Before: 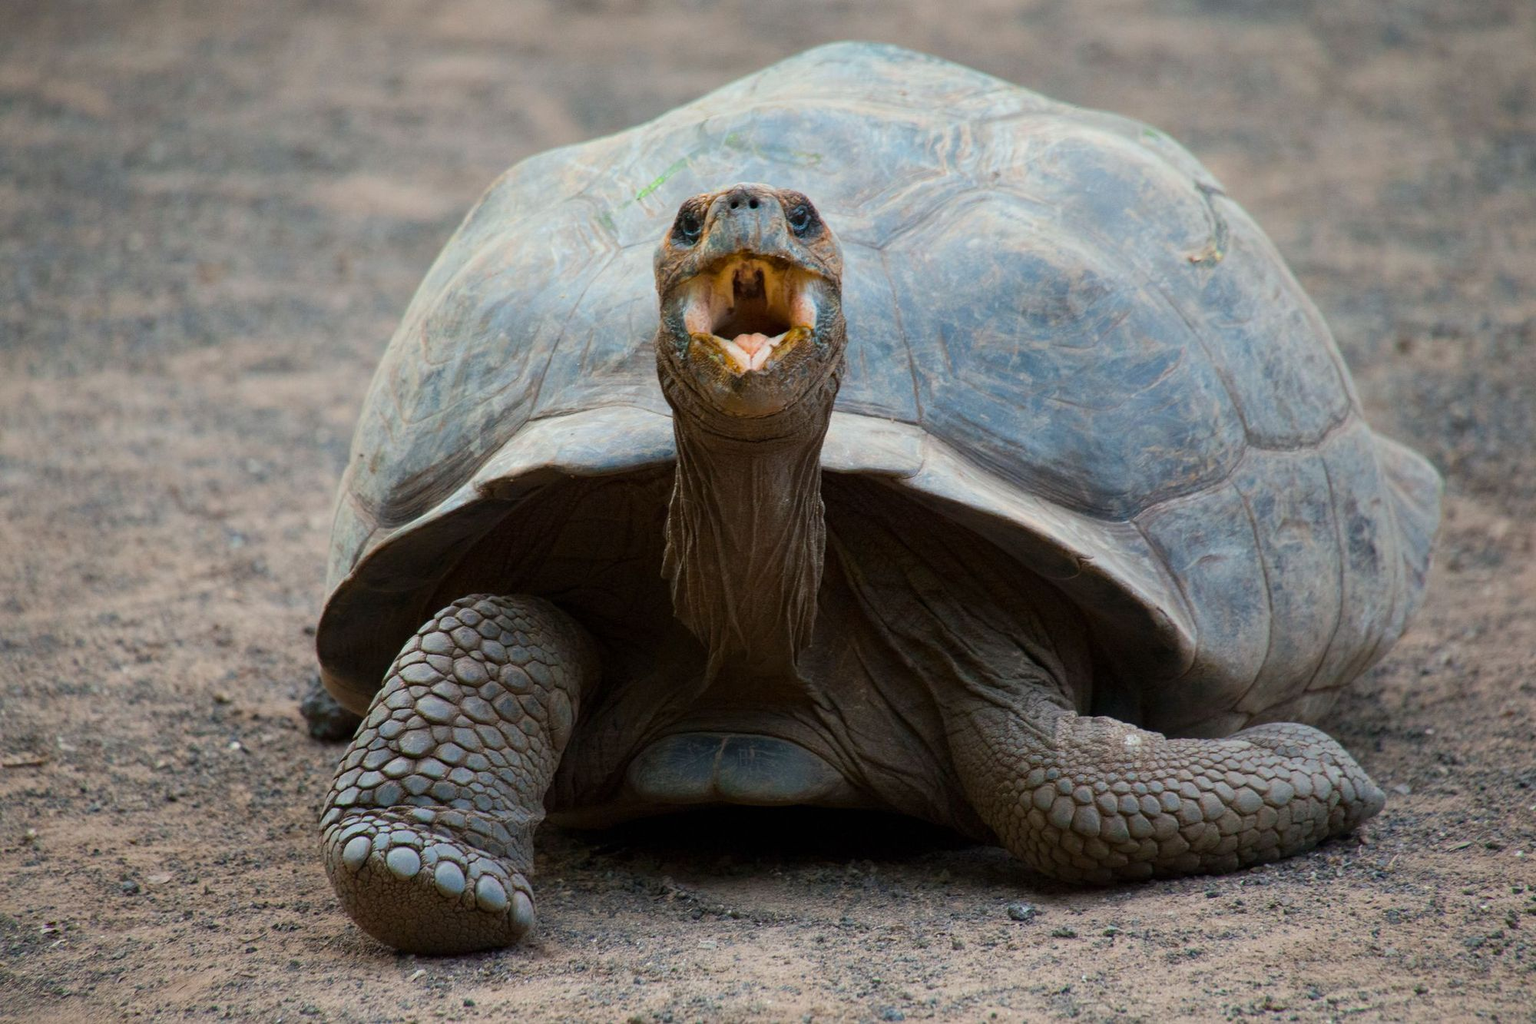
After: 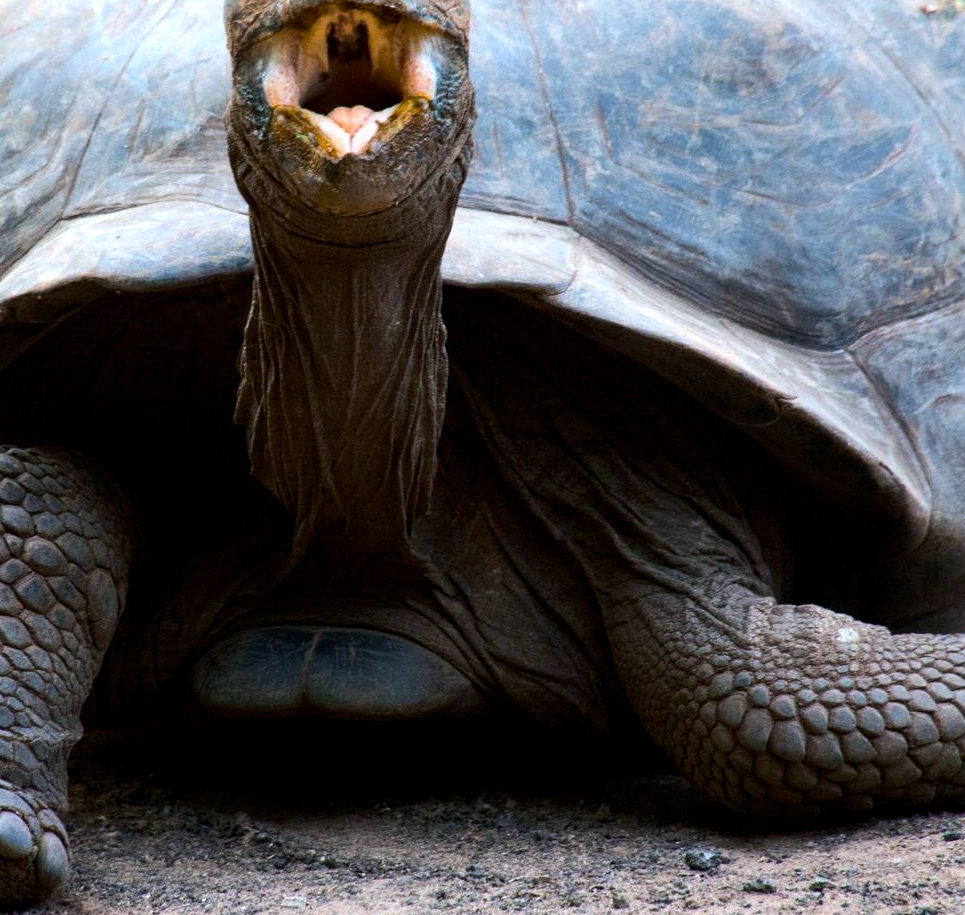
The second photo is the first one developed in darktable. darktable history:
color calibration: illuminant as shot in camera, x 0.358, y 0.373, temperature 4628.91 K
crop: left 31.379%, top 24.658%, right 20.326%, bottom 6.628%
exposure: black level correction 0.005, exposure 0.001 EV, compensate highlight preservation false
tone equalizer: -8 EV -0.75 EV, -7 EV -0.7 EV, -6 EV -0.6 EV, -5 EV -0.4 EV, -3 EV 0.4 EV, -2 EV 0.6 EV, -1 EV 0.7 EV, +0 EV 0.75 EV, edges refinement/feathering 500, mask exposure compensation -1.57 EV, preserve details no
